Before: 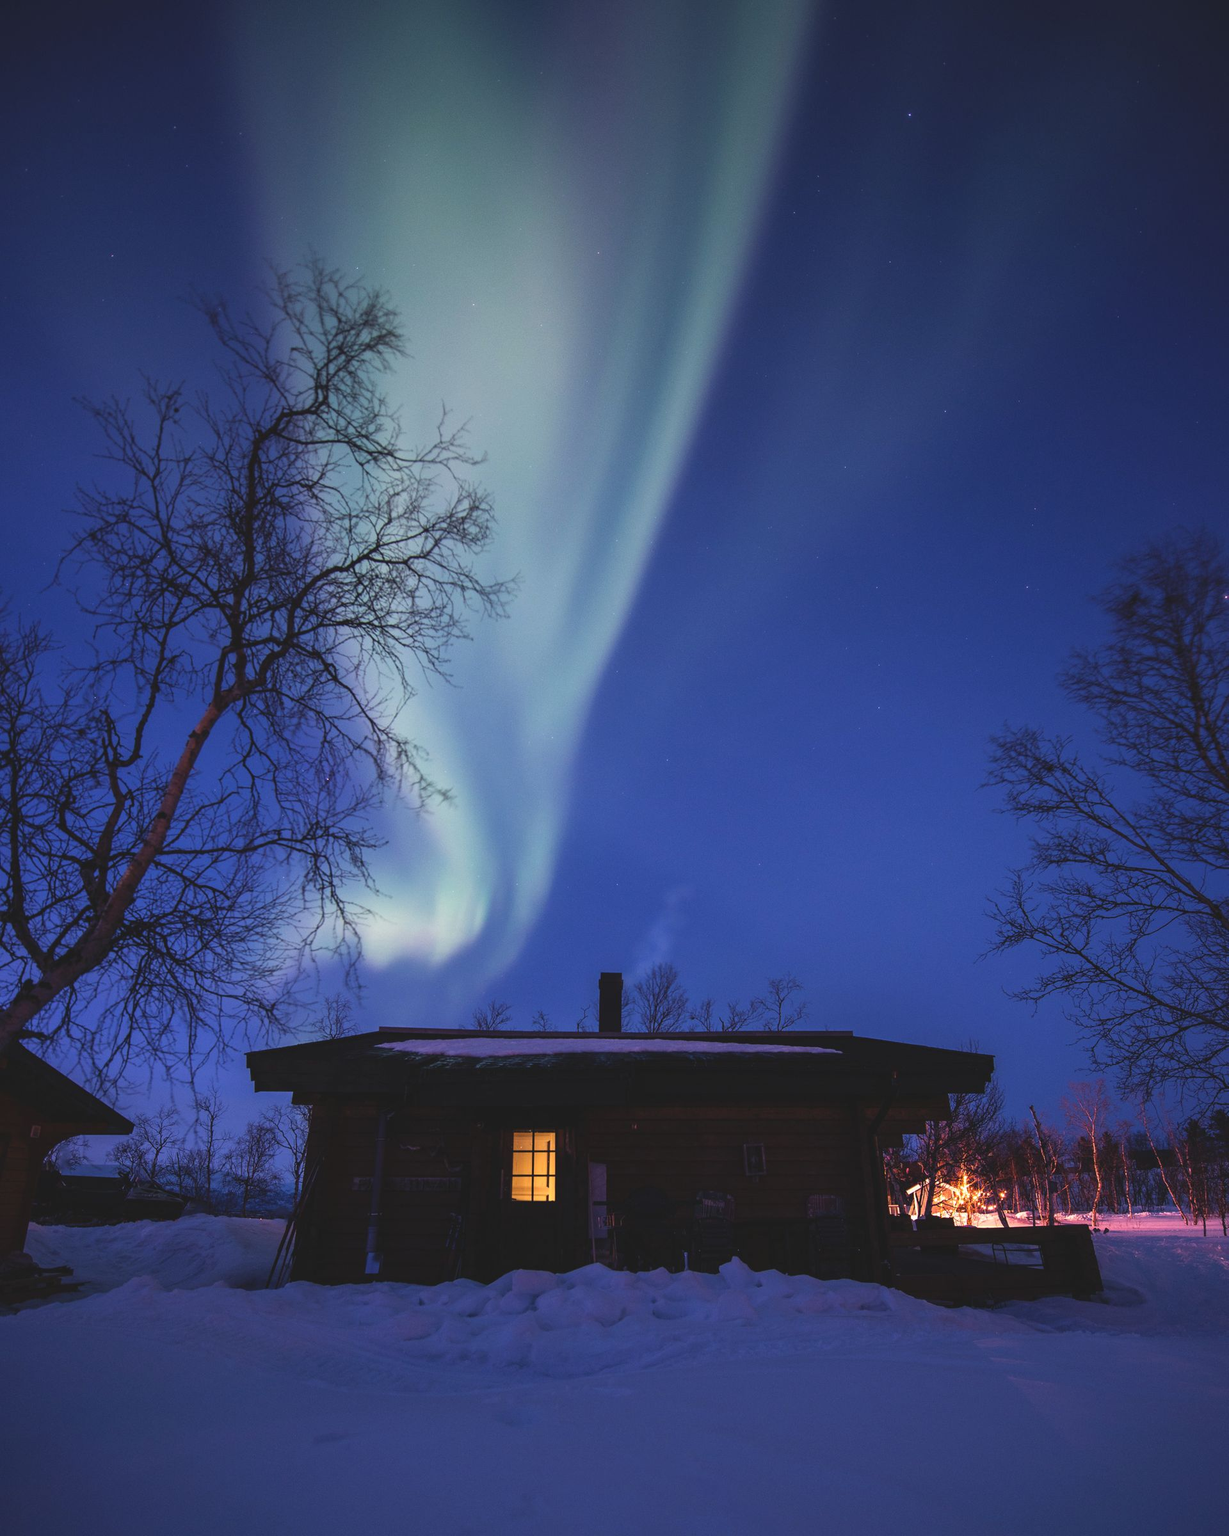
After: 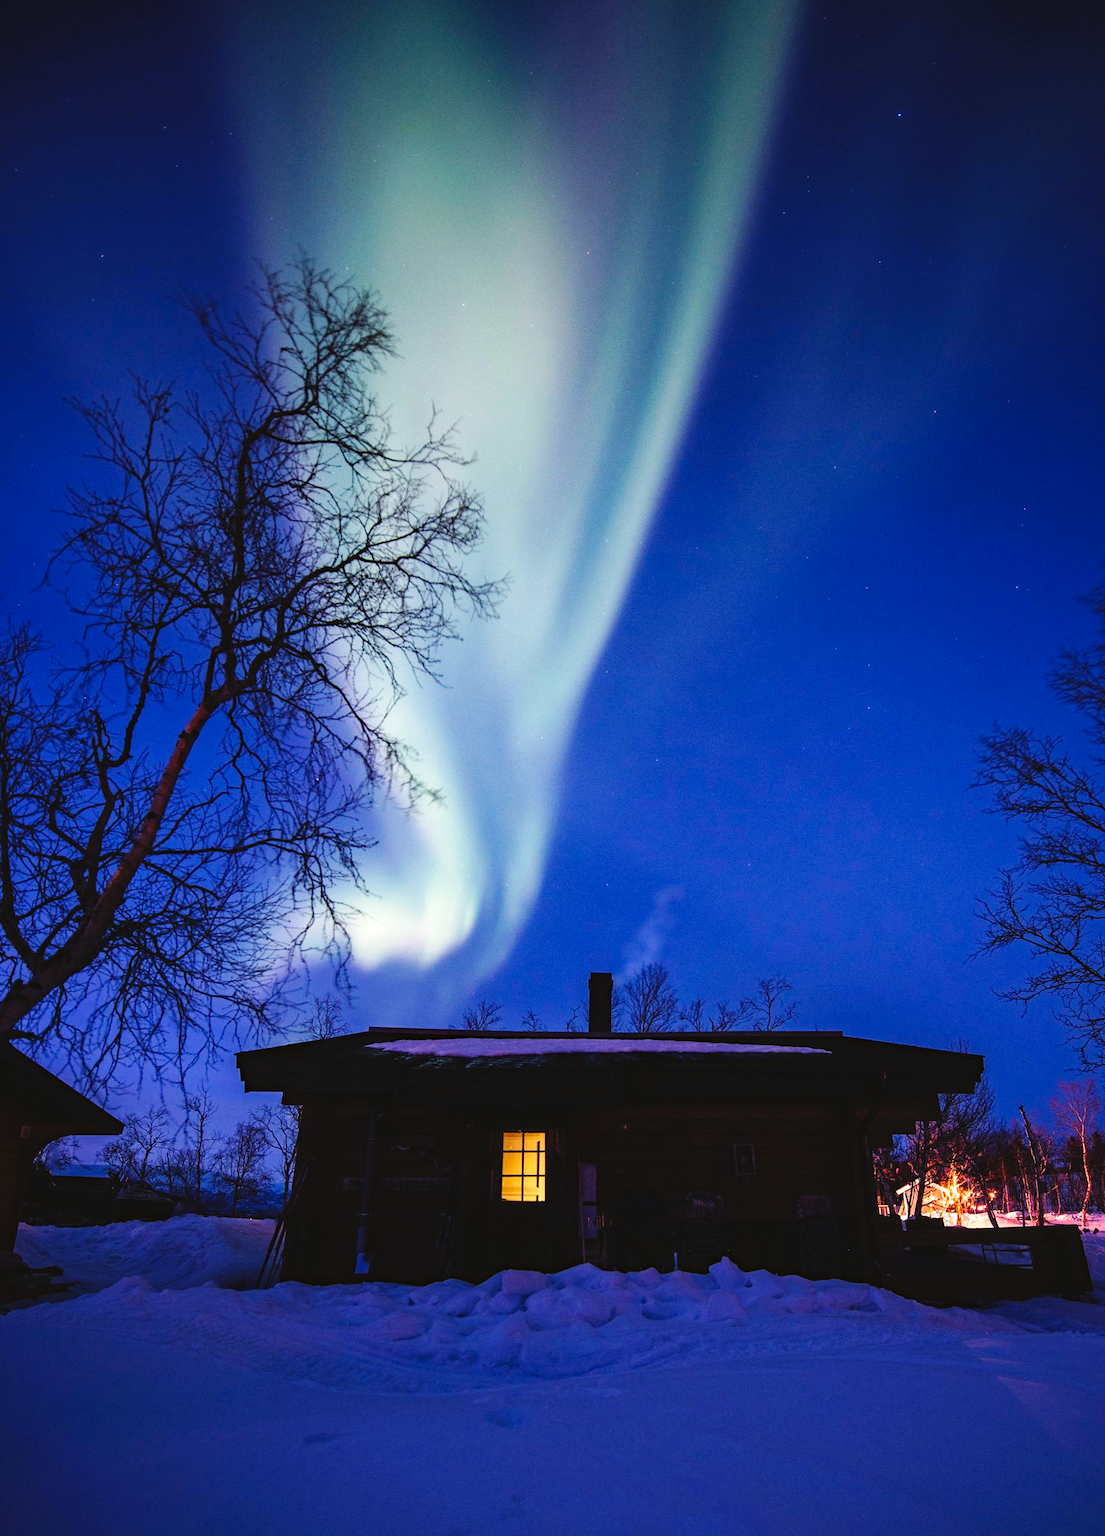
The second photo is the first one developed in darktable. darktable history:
crop and rotate: left 0.868%, right 9.156%
base curve: curves: ch0 [(0, 0) (0.036, 0.025) (0.121, 0.166) (0.206, 0.329) (0.605, 0.79) (1, 1)], preserve colors none
haze removal: strength 0.288, distance 0.248, compatibility mode true, adaptive false
